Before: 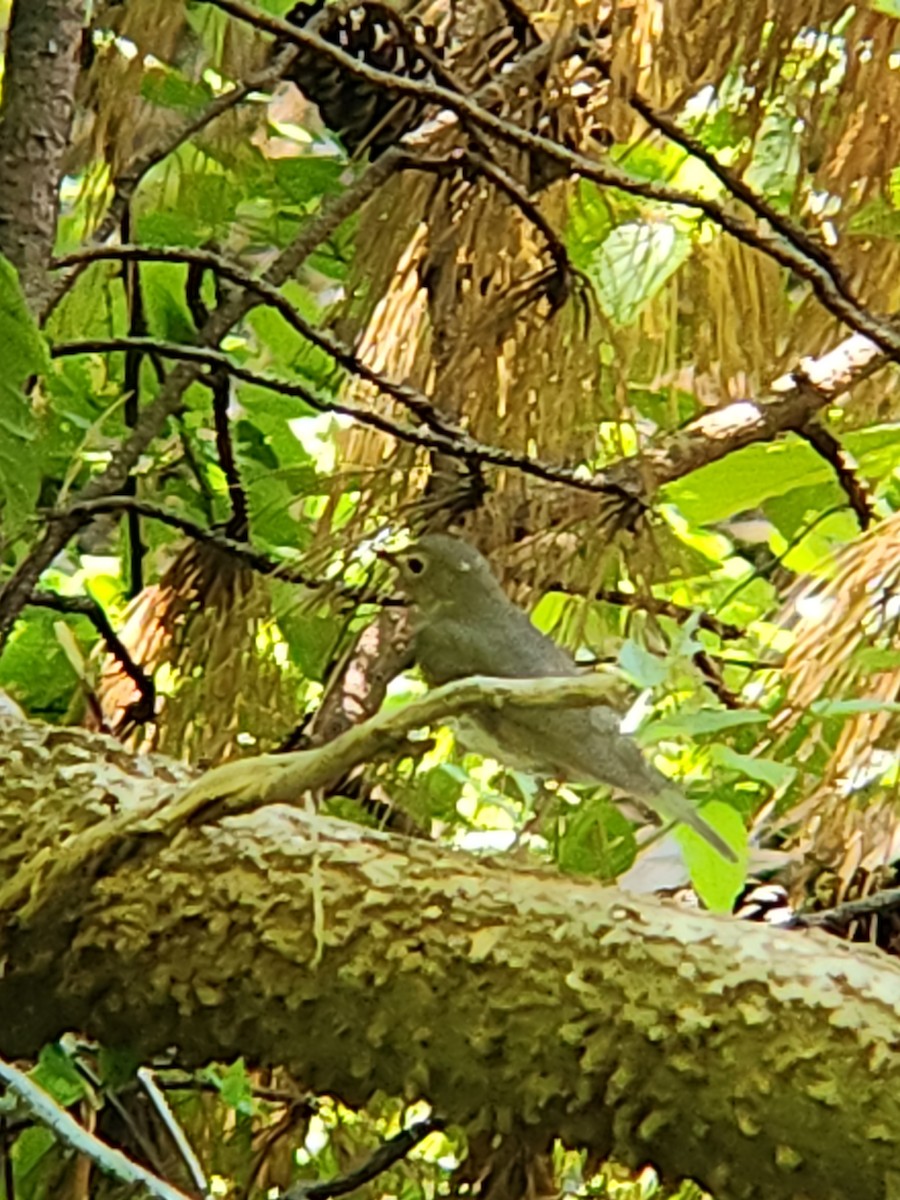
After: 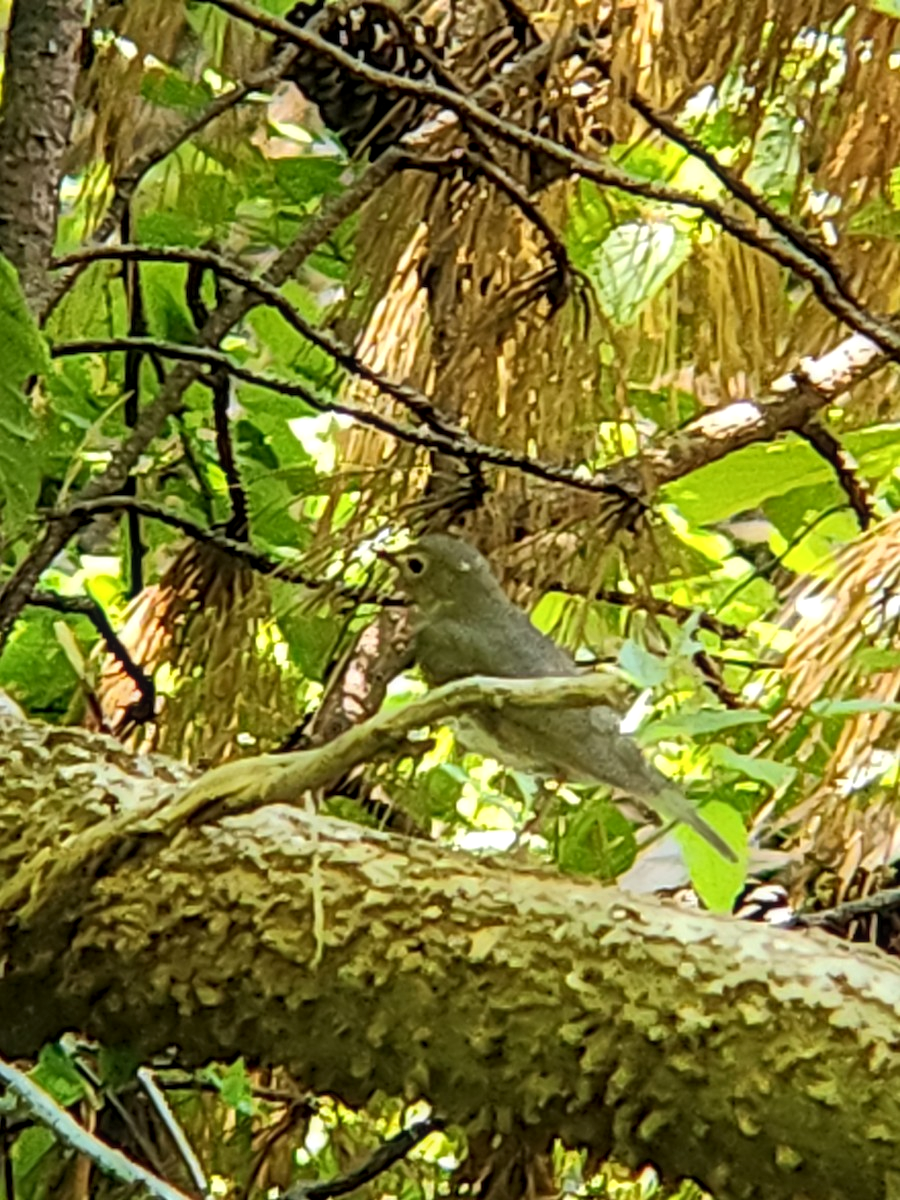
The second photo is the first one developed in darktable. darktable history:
levels: mode automatic
local contrast: detail 130%
